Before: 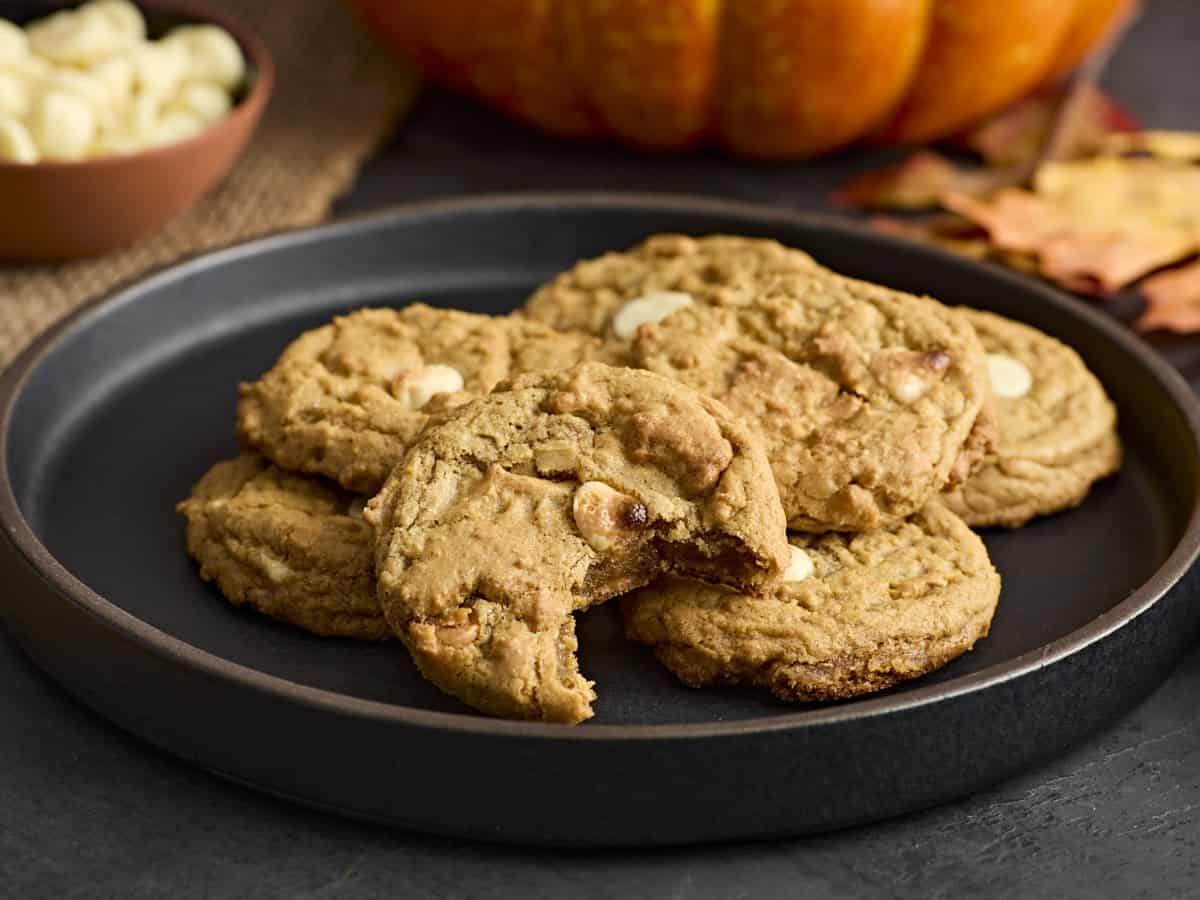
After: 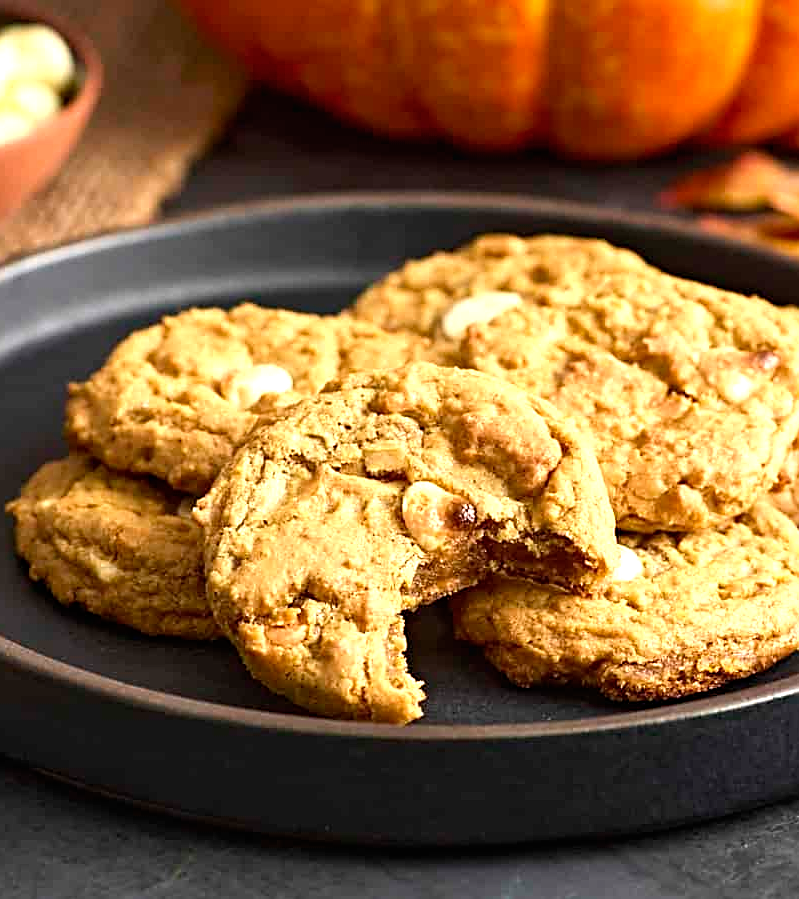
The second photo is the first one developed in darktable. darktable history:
base curve: preserve colors none
sharpen: on, module defaults
exposure: black level correction 0, exposure 0.896 EV, compensate highlight preservation false
crop and rotate: left 14.314%, right 19.039%
